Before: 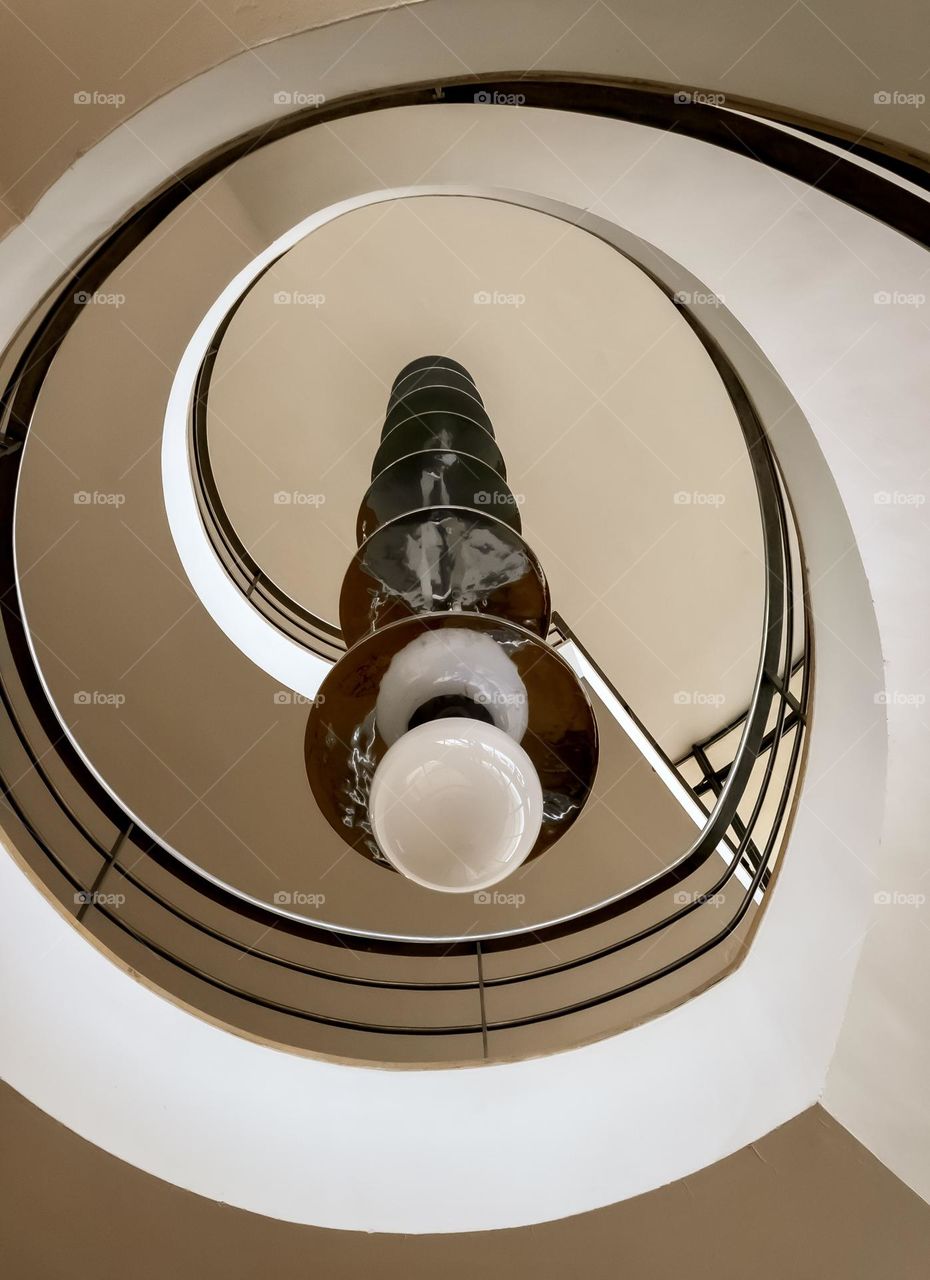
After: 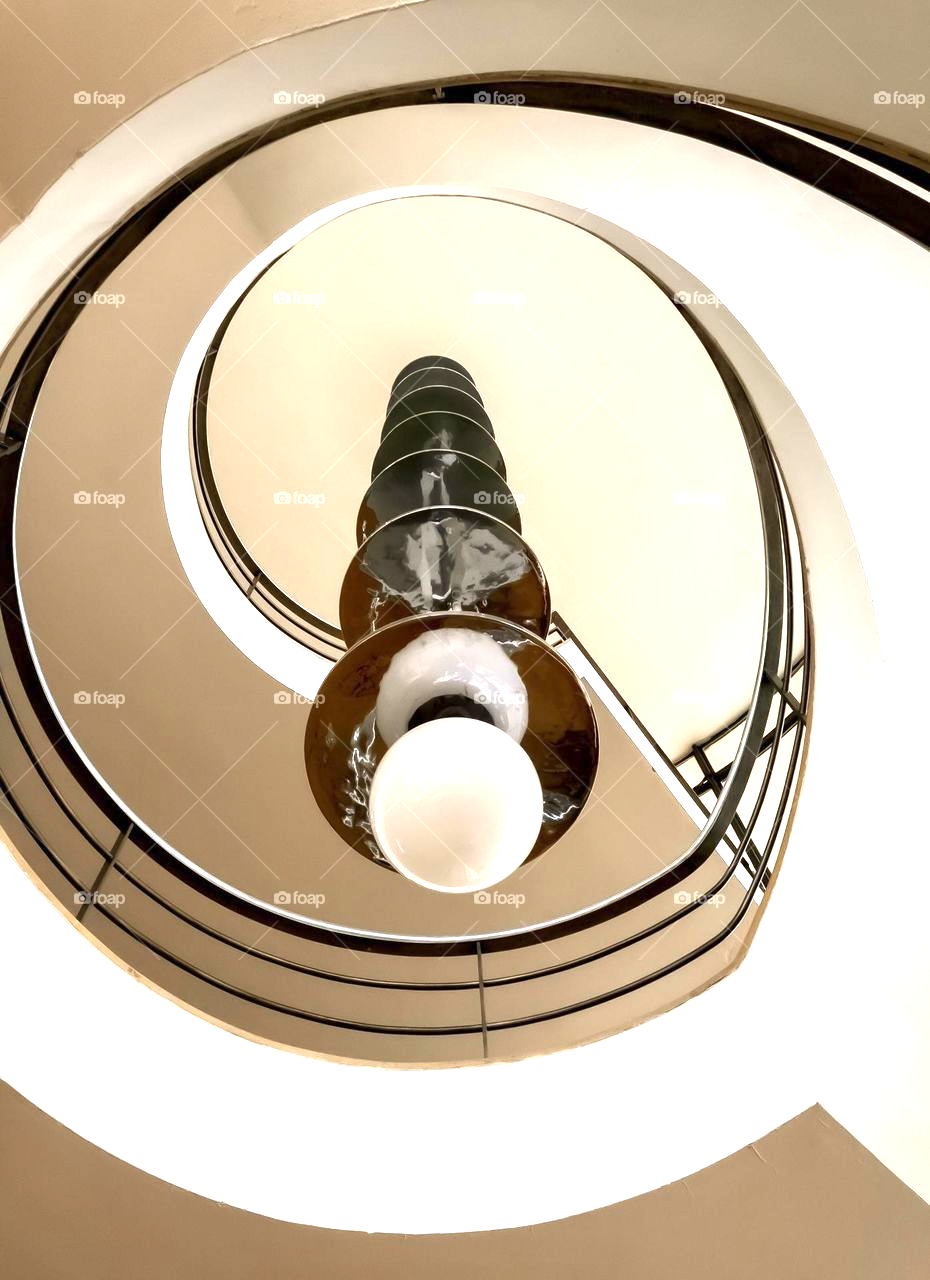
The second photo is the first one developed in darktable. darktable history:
exposure: exposure 1.164 EV, compensate exposure bias true, compensate highlight preservation false
